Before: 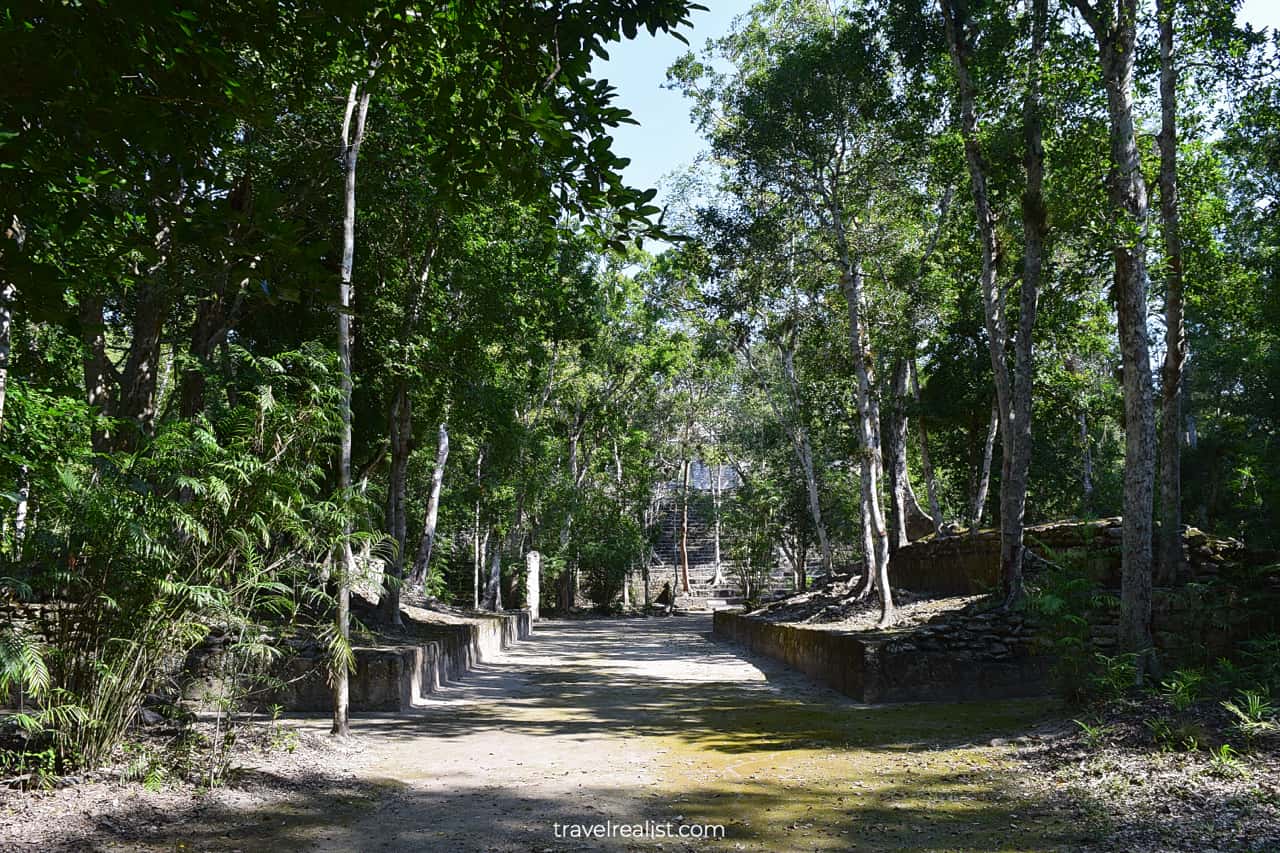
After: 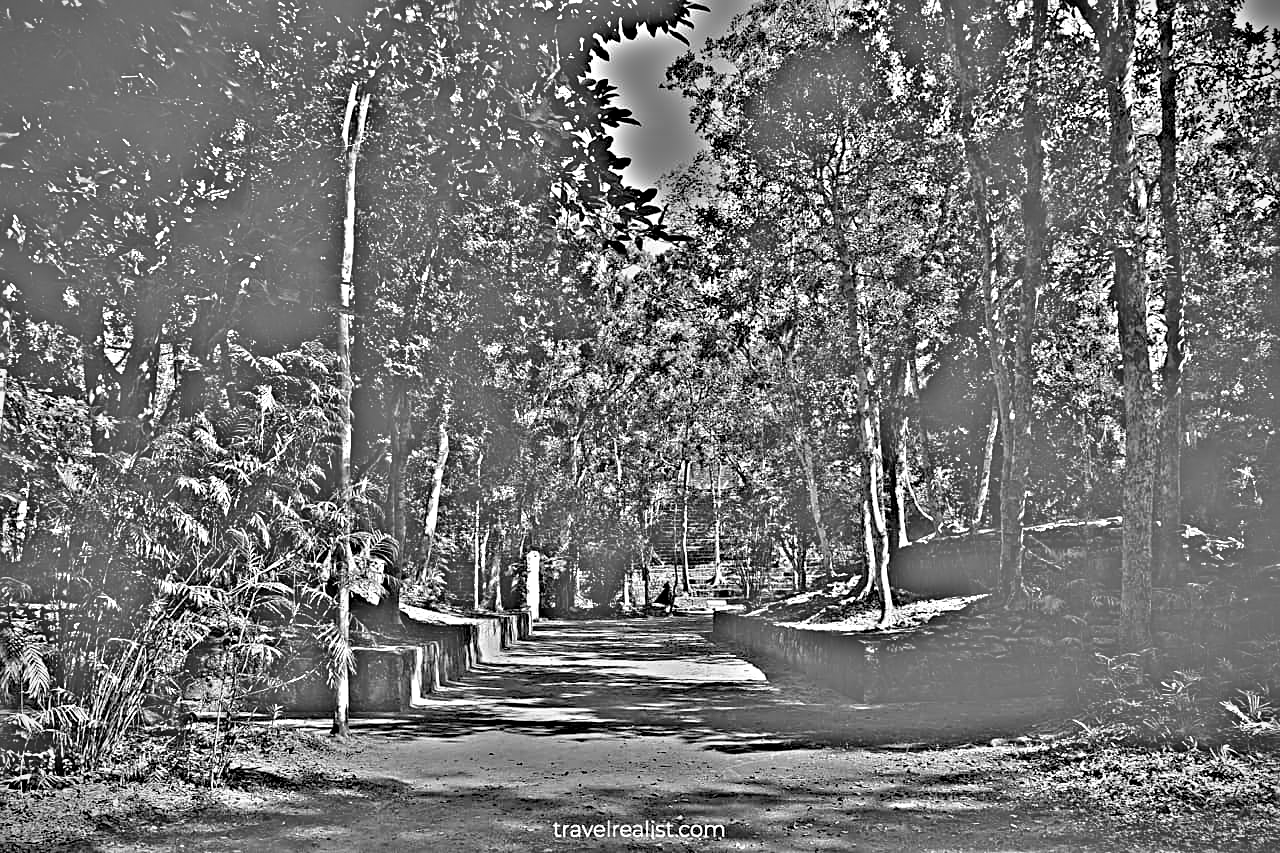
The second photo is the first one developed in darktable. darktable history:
local contrast: mode bilateral grid, contrast 15, coarseness 36, detail 105%, midtone range 0.2
highpass: on, module defaults
monochrome: on, module defaults
exposure: exposure -2.002 EV, compensate highlight preservation false
vignetting: fall-off start 91.19%
sharpen: radius 2.529, amount 0.323
base curve: curves: ch0 [(0.017, 0) (0.425, 0.441) (0.844, 0.933) (1, 1)], preserve colors none
